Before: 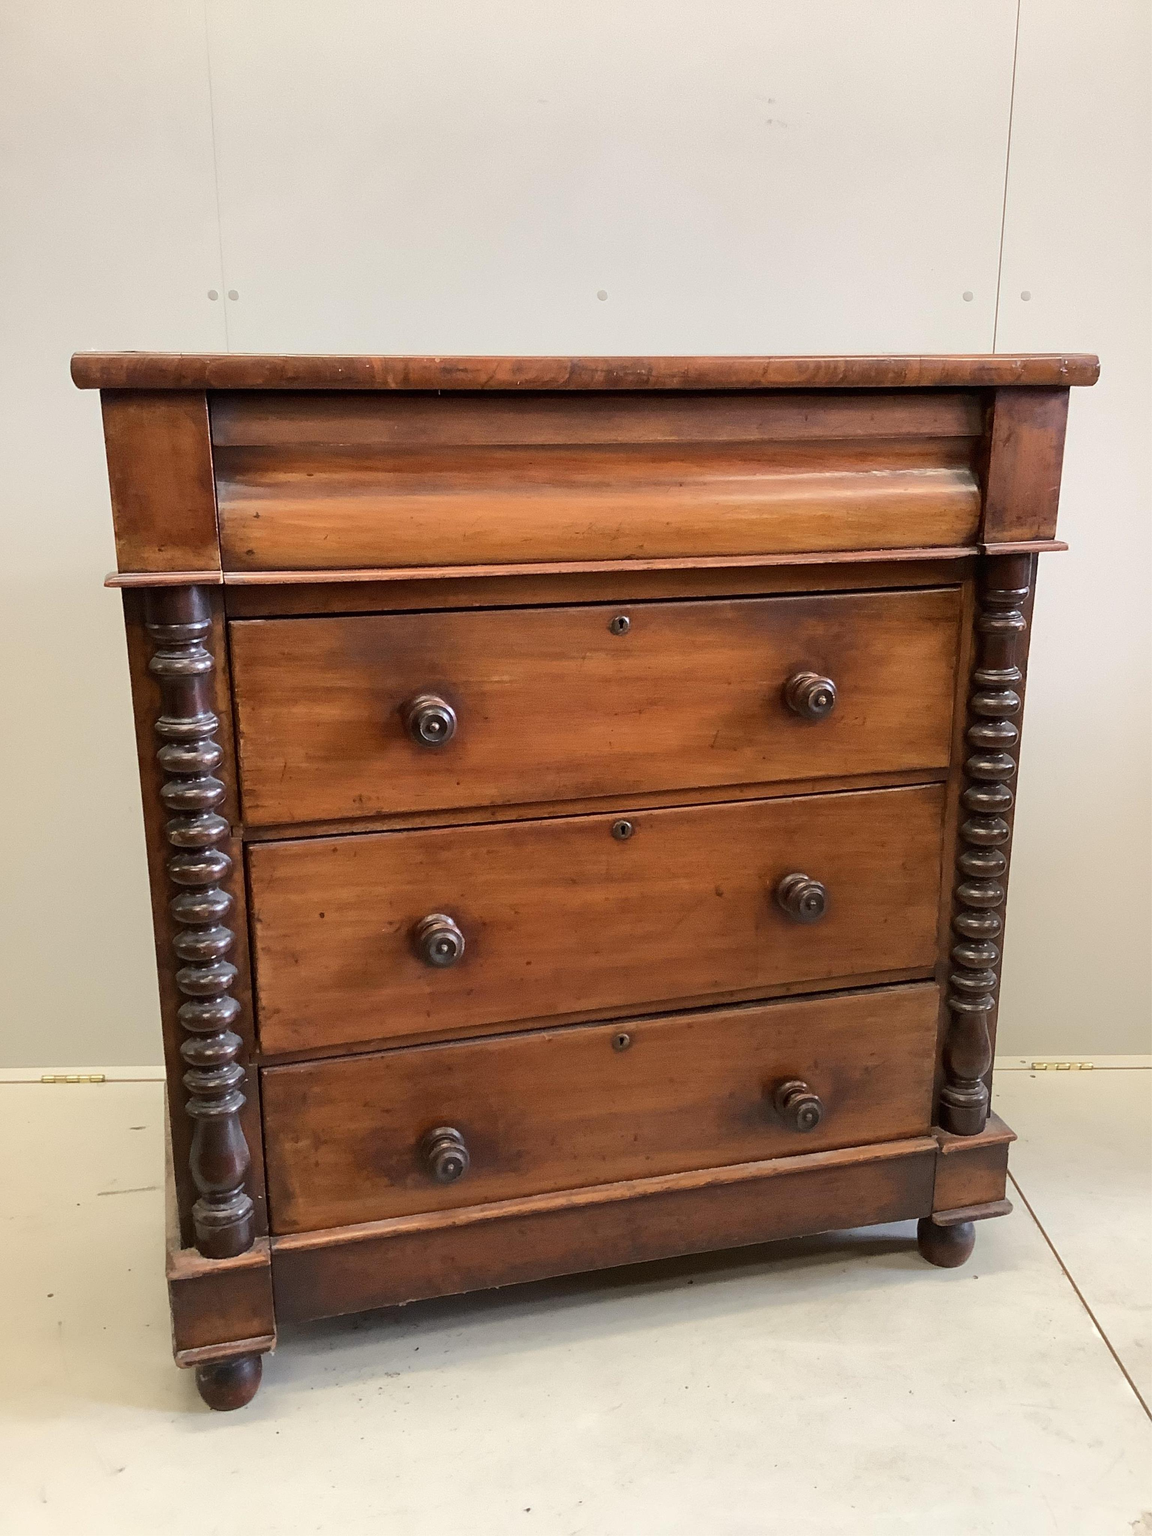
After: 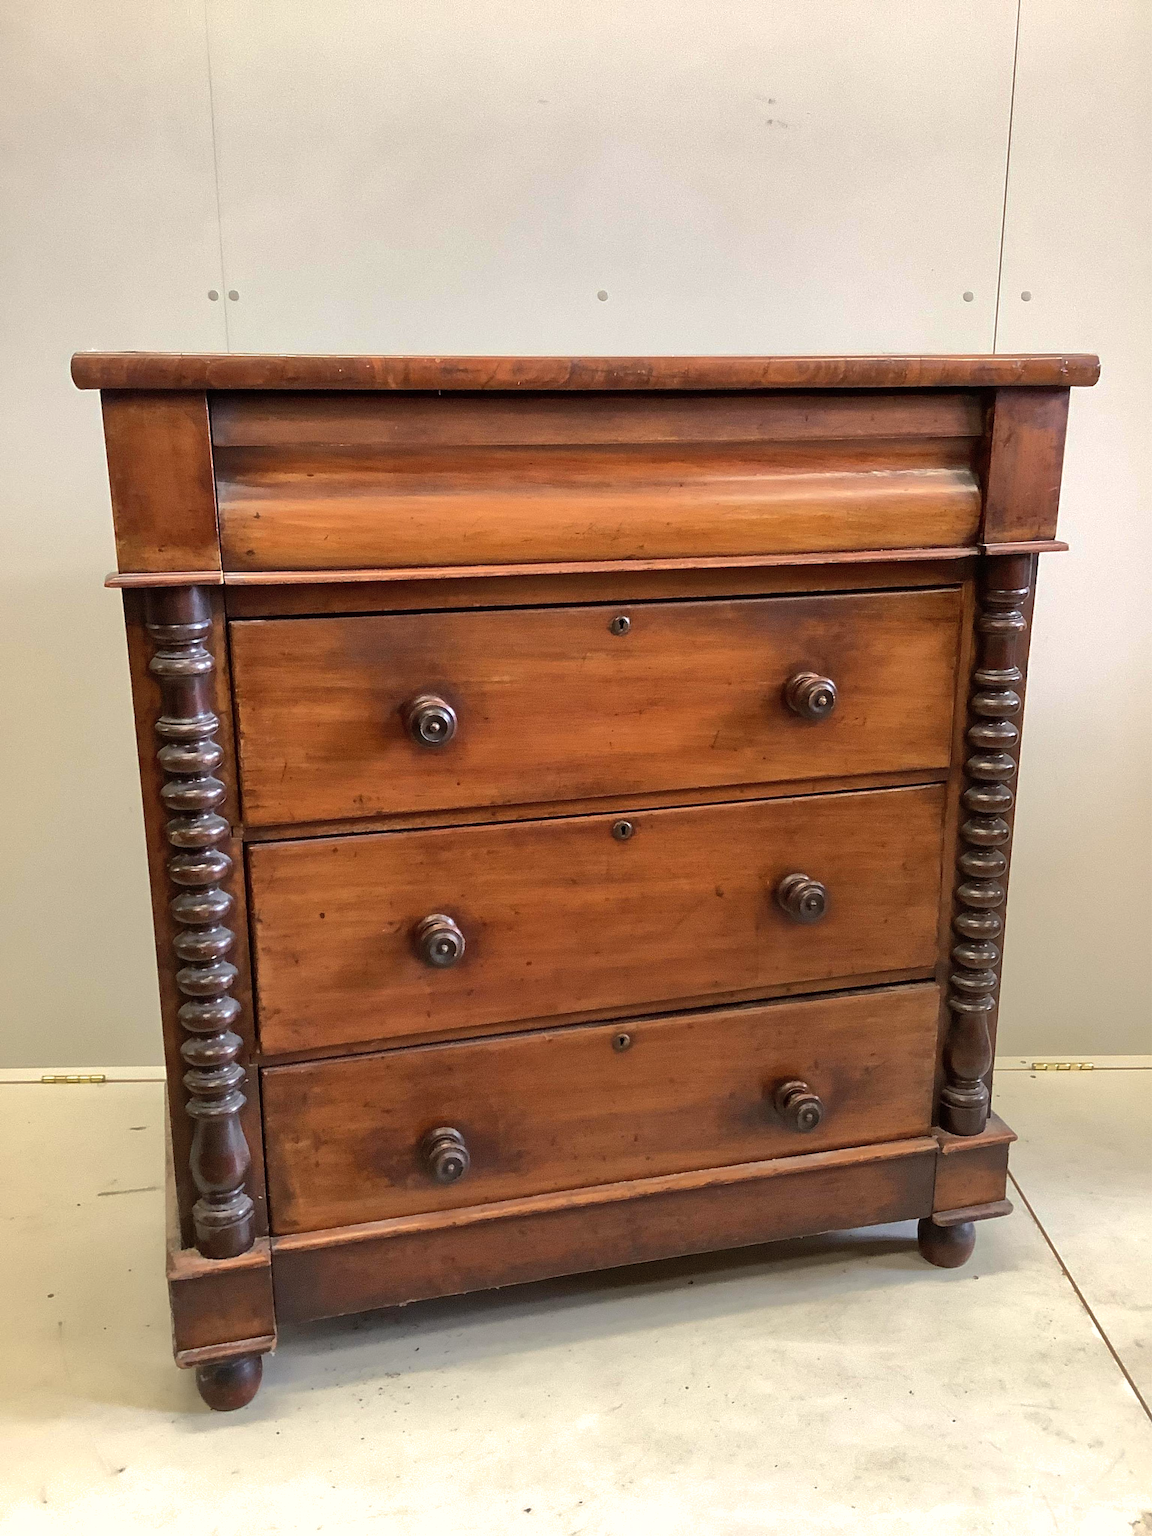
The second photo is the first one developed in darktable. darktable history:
shadows and highlights: on, module defaults
color balance: contrast 10%
